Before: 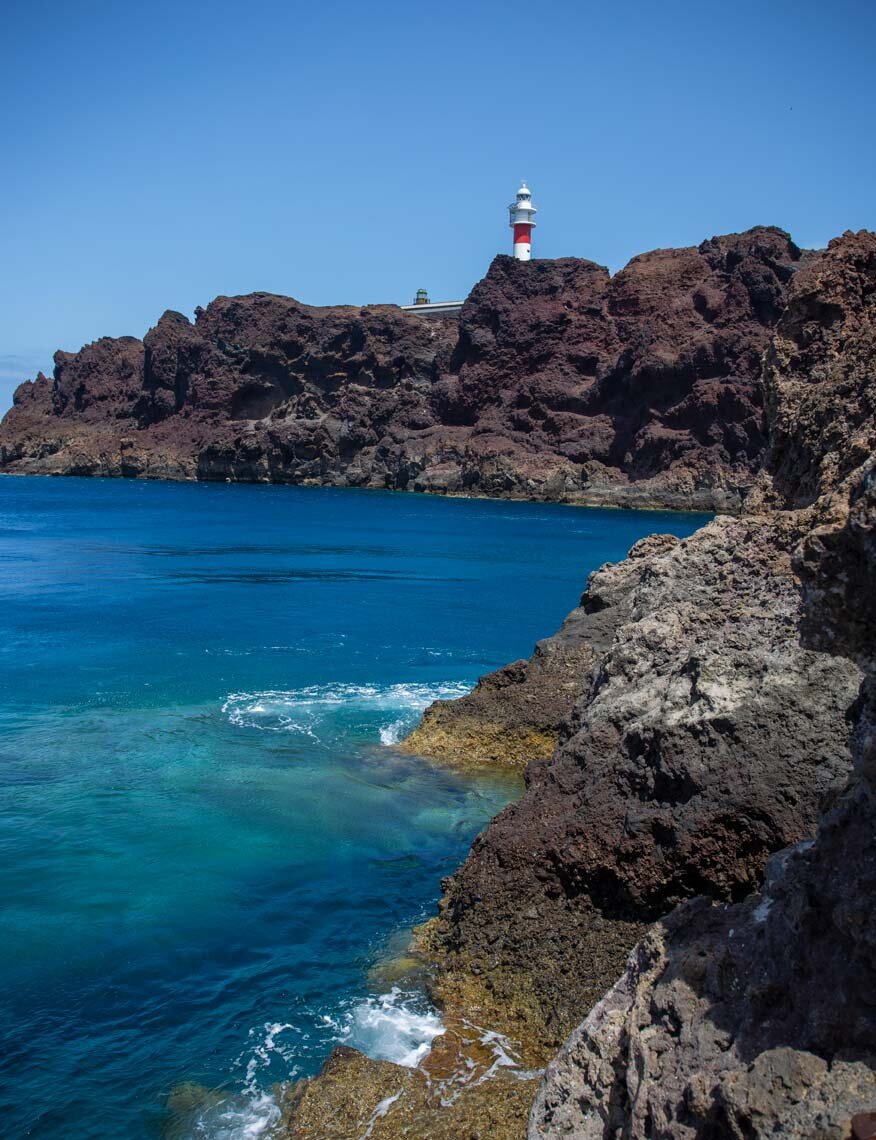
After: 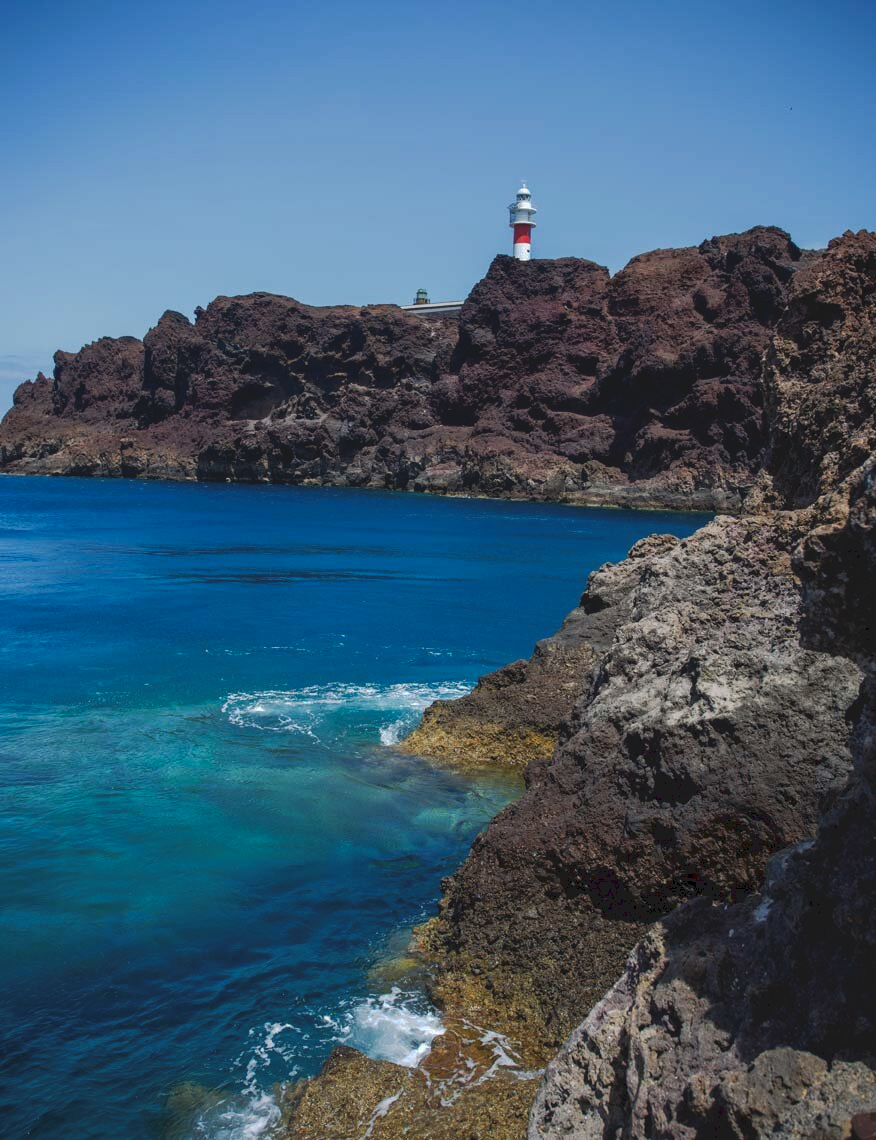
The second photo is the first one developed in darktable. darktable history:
tone curve: curves: ch0 [(0, 0) (0.003, 0.096) (0.011, 0.096) (0.025, 0.098) (0.044, 0.099) (0.069, 0.106) (0.1, 0.128) (0.136, 0.153) (0.177, 0.186) (0.224, 0.218) (0.277, 0.265) (0.335, 0.316) (0.399, 0.374) (0.468, 0.445) (0.543, 0.526) (0.623, 0.605) (0.709, 0.681) (0.801, 0.758) (0.898, 0.819) (1, 1)], preserve colors none
tone equalizer: on, module defaults
